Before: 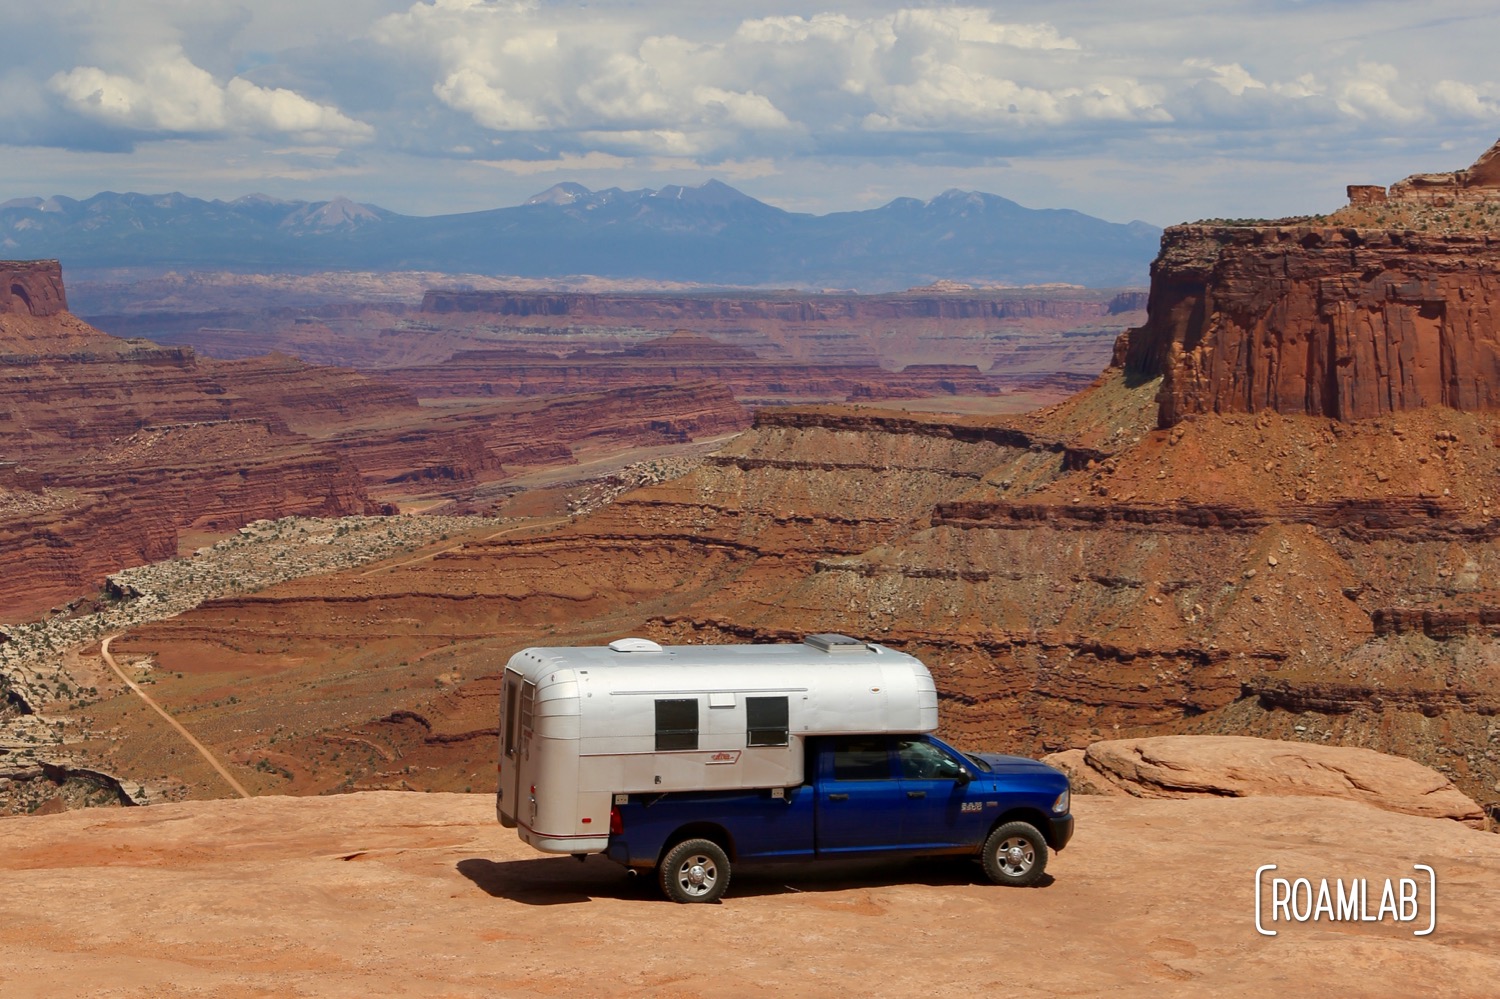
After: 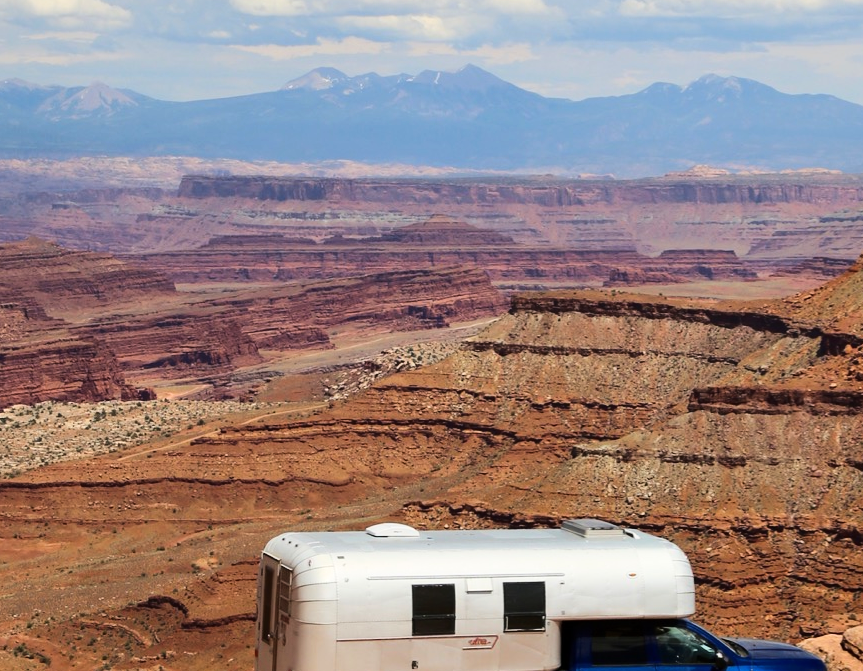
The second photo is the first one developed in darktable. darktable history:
base curve: curves: ch0 [(0, 0) (0.036, 0.025) (0.121, 0.166) (0.206, 0.329) (0.605, 0.79) (1, 1)]
crop: left 16.249%, top 11.514%, right 26.218%, bottom 20.595%
